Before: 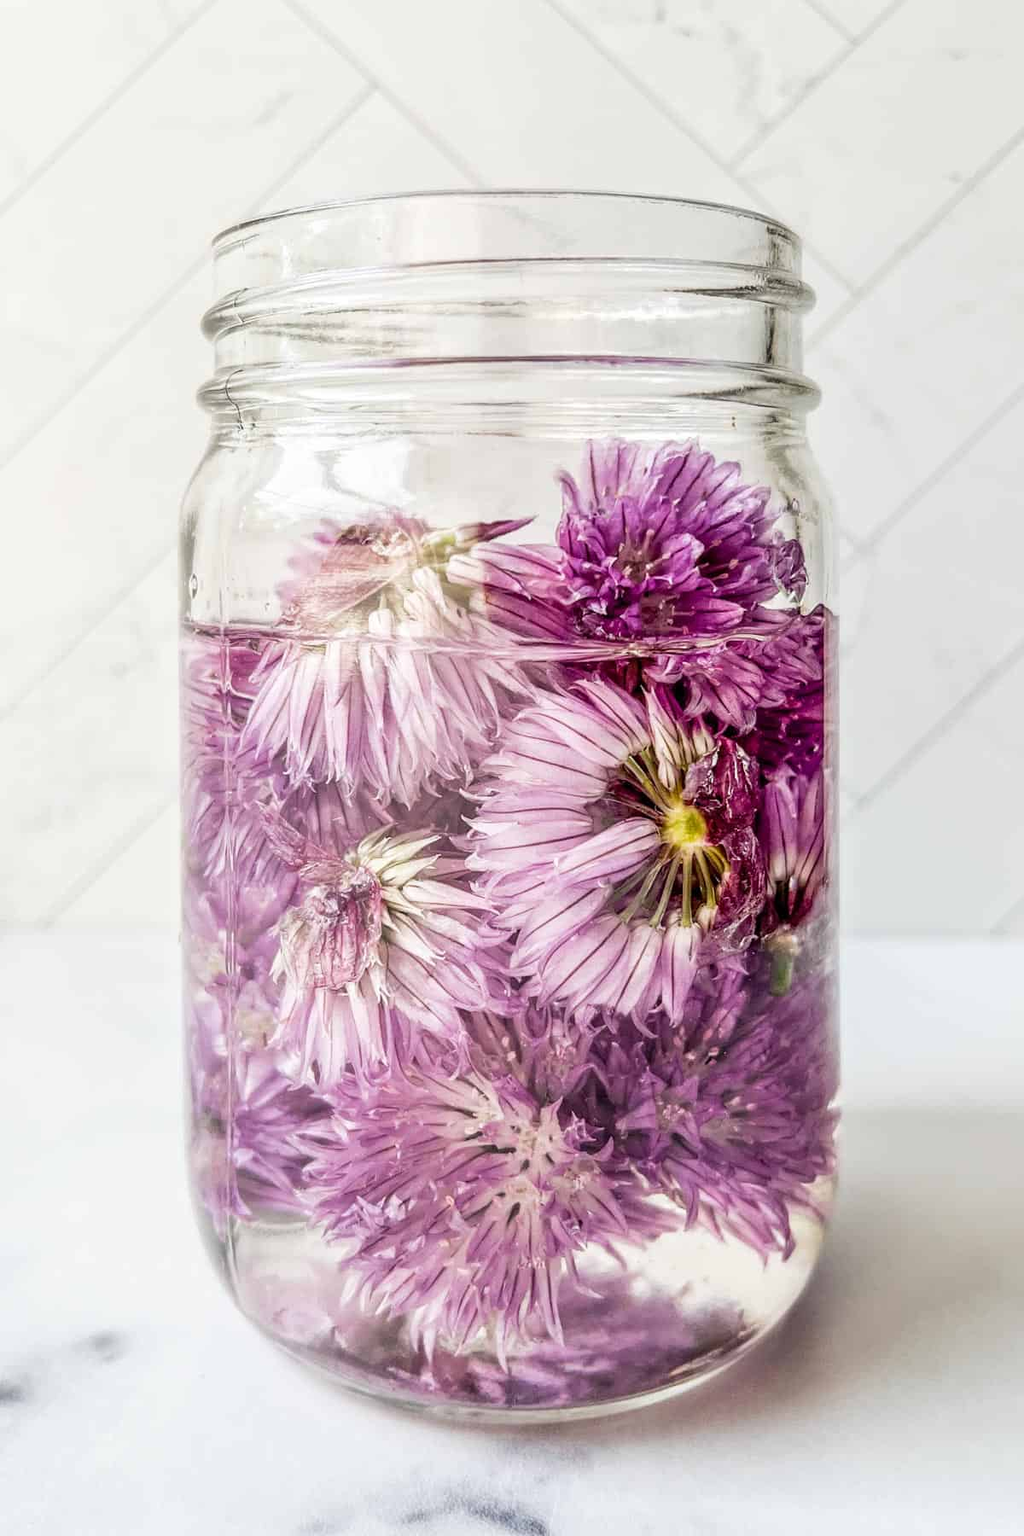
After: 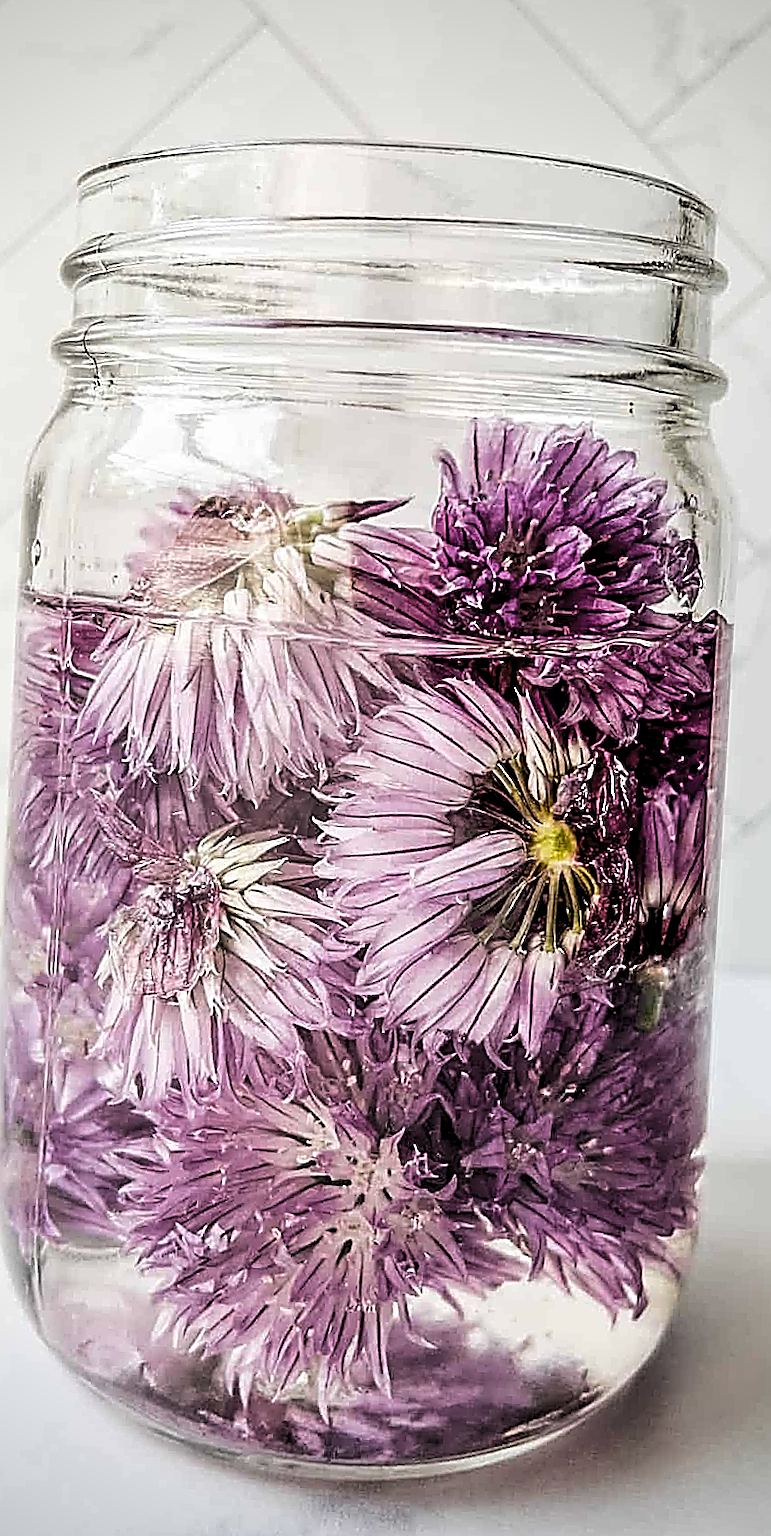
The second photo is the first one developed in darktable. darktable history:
crop and rotate: angle -3.25°, left 13.956%, top 0.029%, right 10.748%, bottom 0.038%
vignetting: fall-off radius 60.85%, brightness -0.585, saturation -0.118
tone curve: curves: ch0 [(0, 0) (0.003, 0.003) (0.011, 0.011) (0.025, 0.025) (0.044, 0.044) (0.069, 0.068) (0.1, 0.099) (0.136, 0.134) (0.177, 0.175) (0.224, 0.222) (0.277, 0.274) (0.335, 0.331) (0.399, 0.395) (0.468, 0.463) (0.543, 0.554) (0.623, 0.632) (0.709, 0.716) (0.801, 0.805) (0.898, 0.9) (1, 1)]
sharpen: amount 1.988
levels: levels [0.116, 0.574, 1]
